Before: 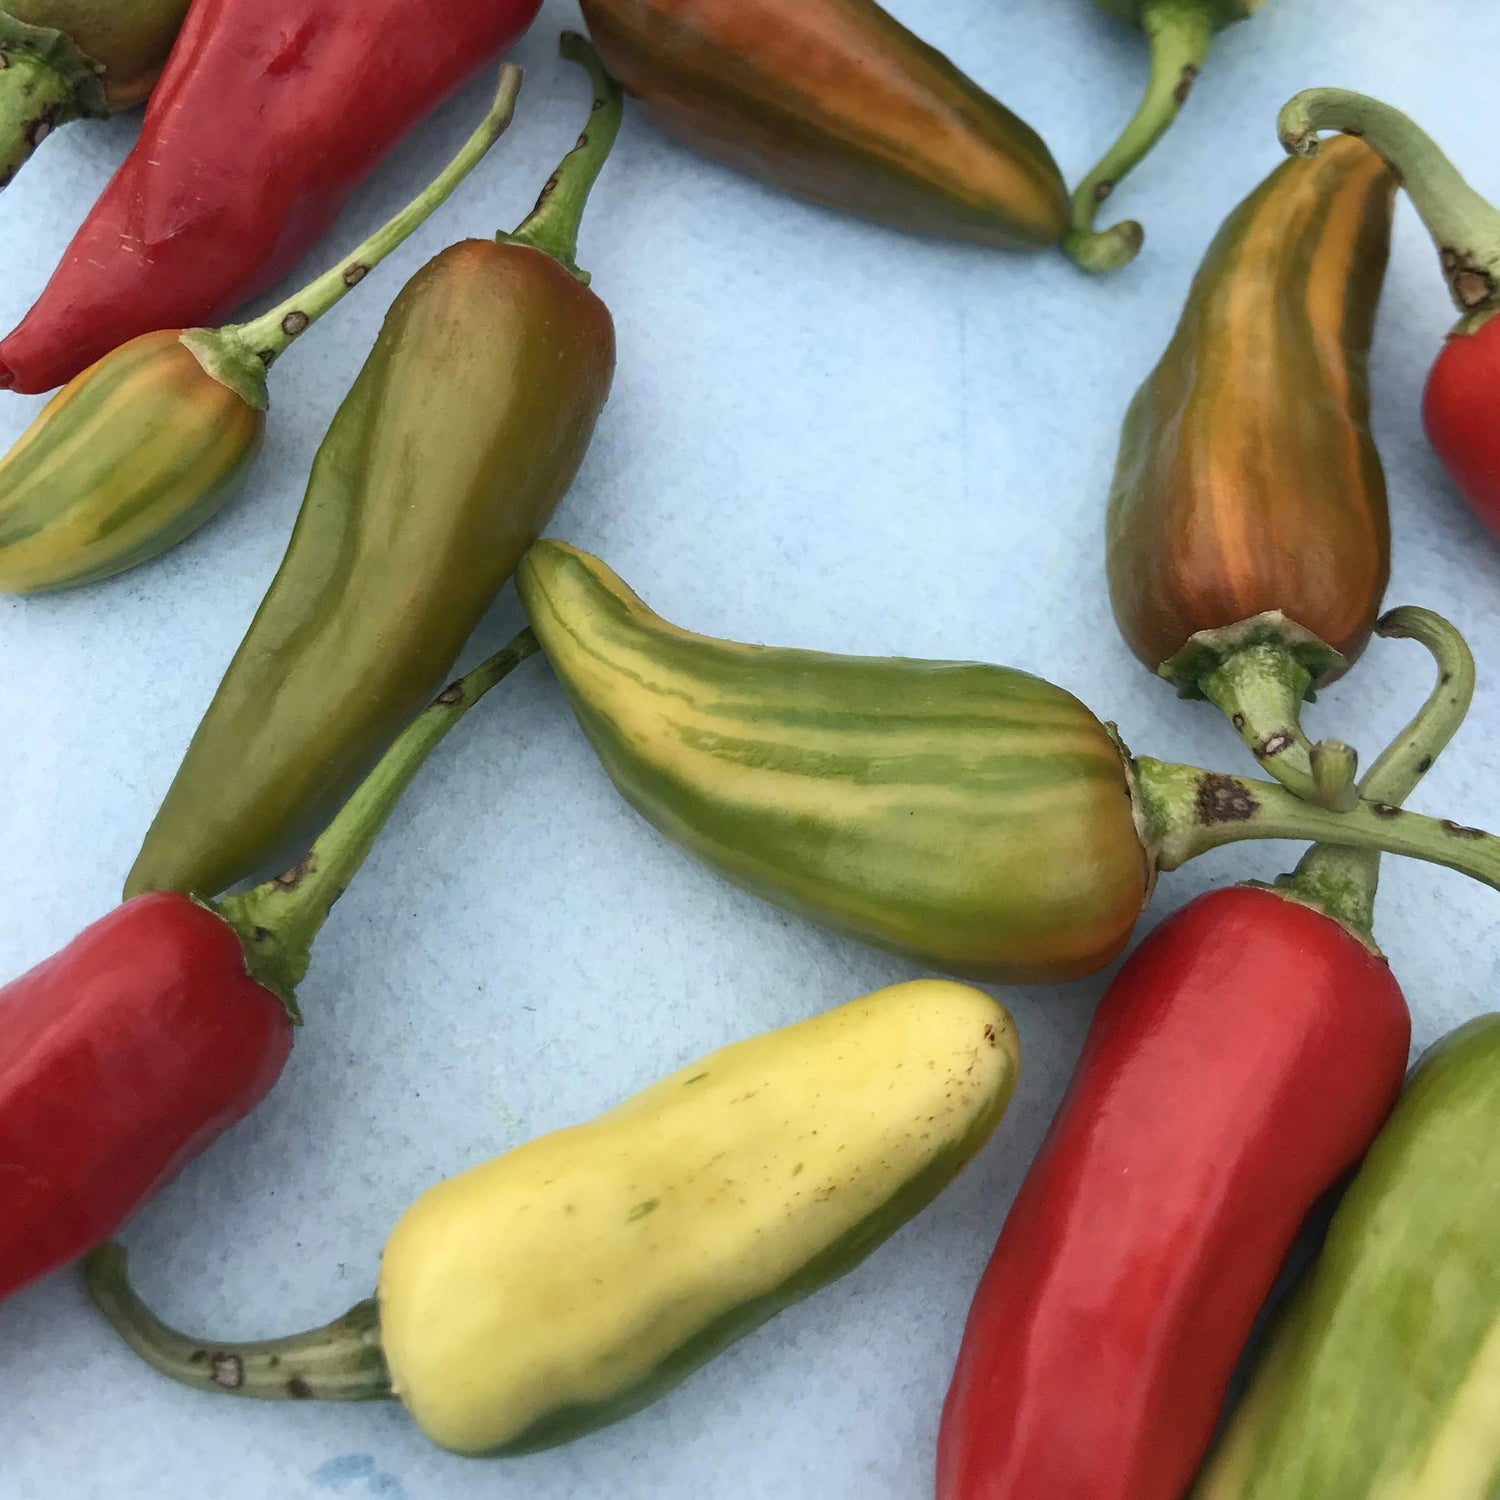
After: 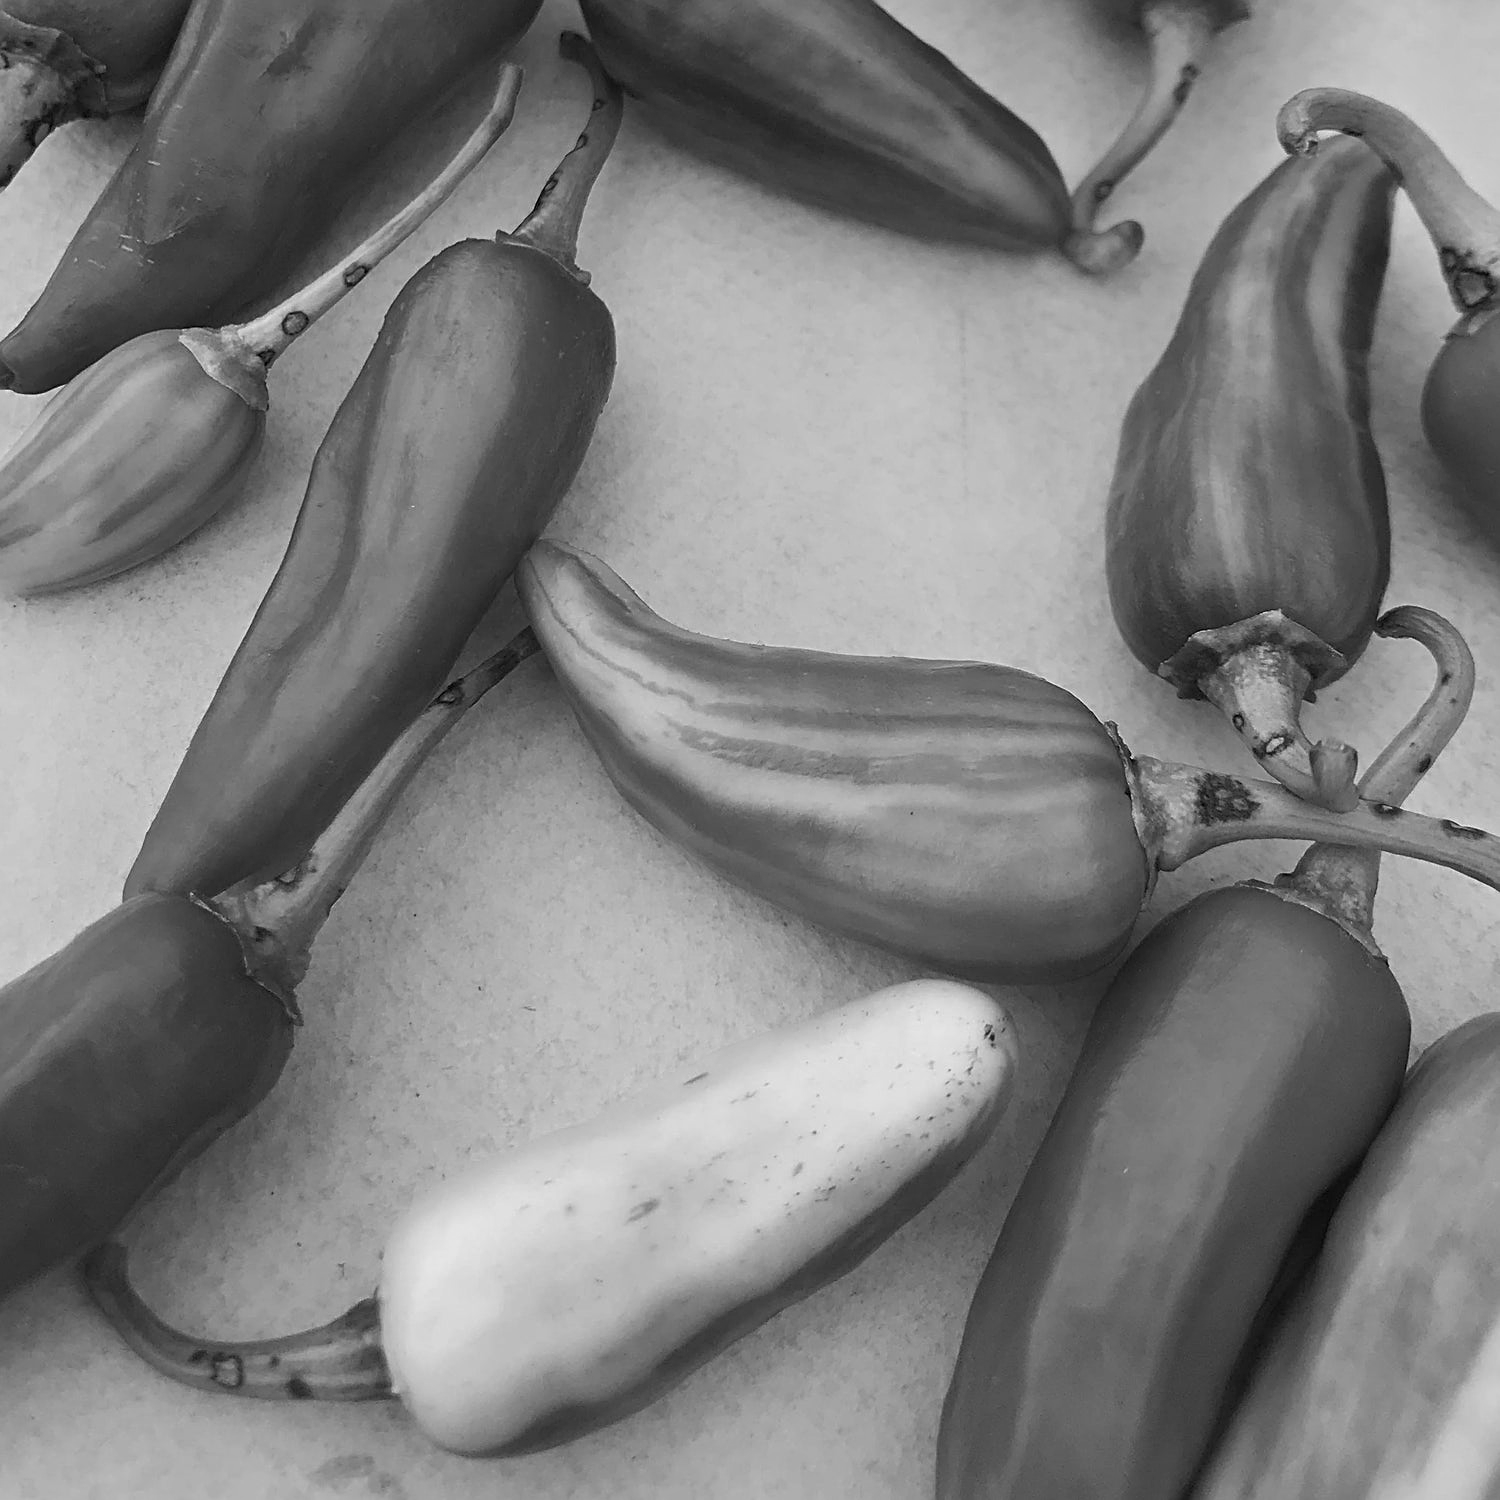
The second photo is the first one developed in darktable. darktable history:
monochrome: a 26.22, b 42.67, size 0.8
sharpen: on, module defaults
